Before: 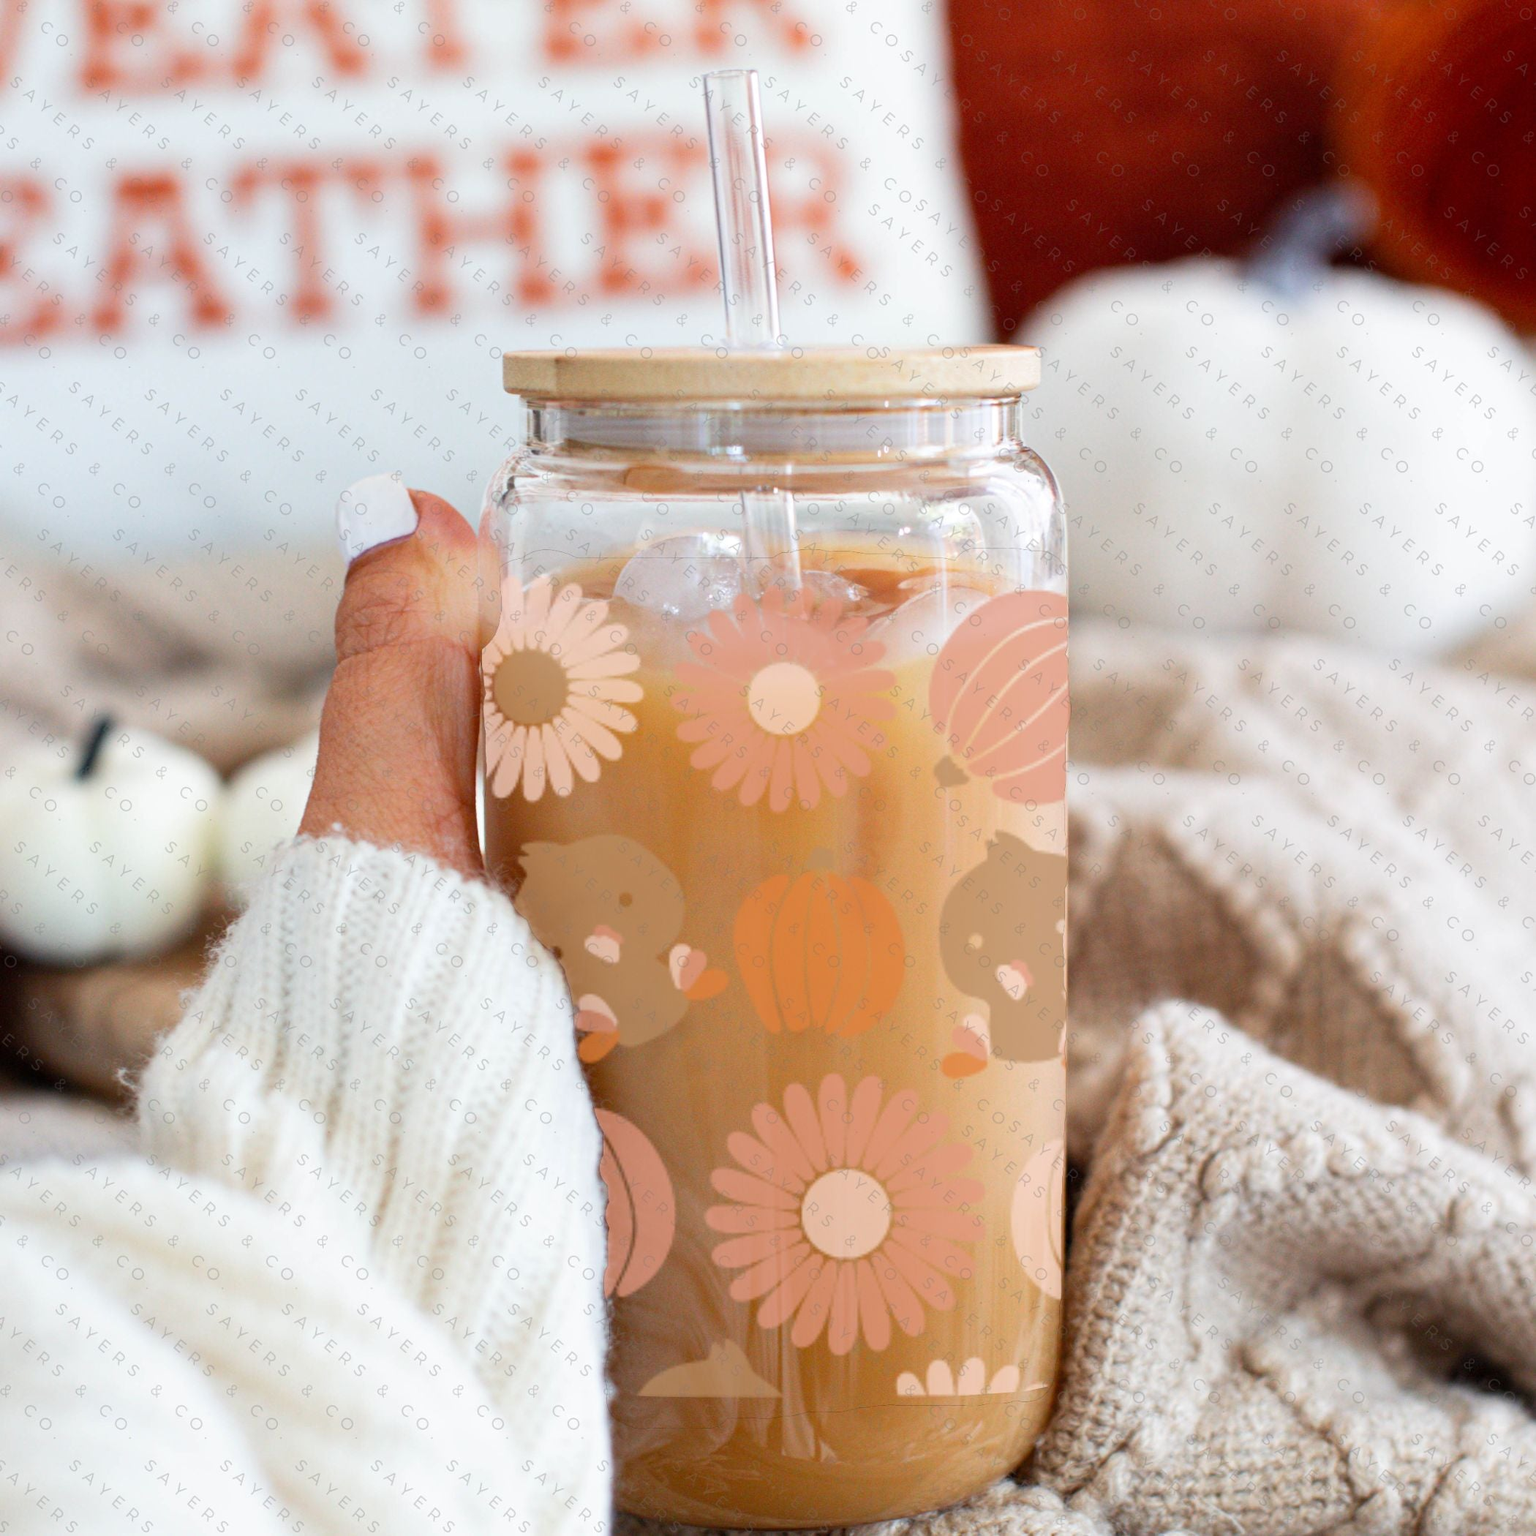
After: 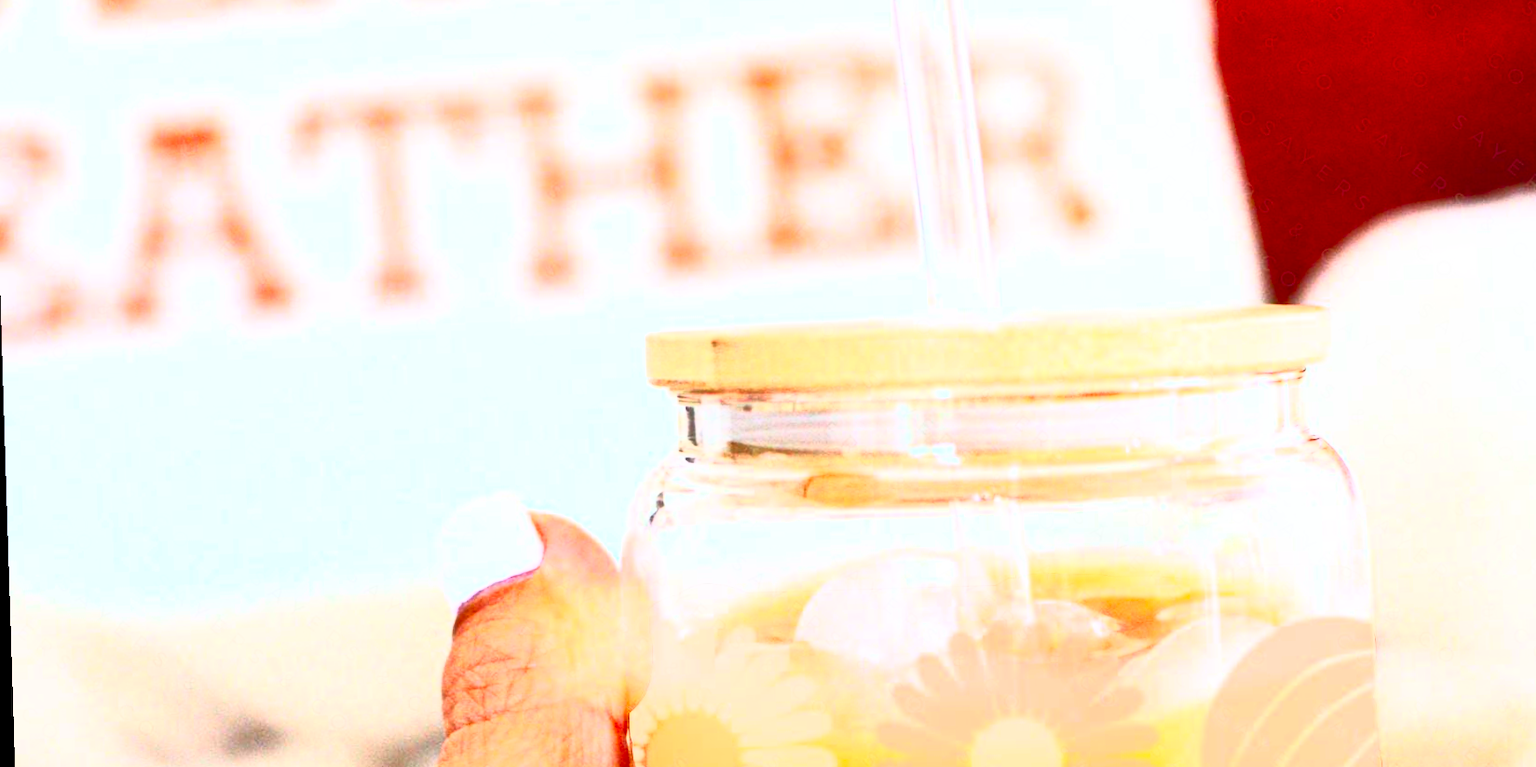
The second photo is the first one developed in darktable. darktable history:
rotate and perspective: rotation -1.77°, lens shift (horizontal) 0.004, automatic cropping off
crop: left 0.579%, top 7.627%, right 23.167%, bottom 54.275%
contrast brightness saturation: contrast 1, brightness 1, saturation 1
